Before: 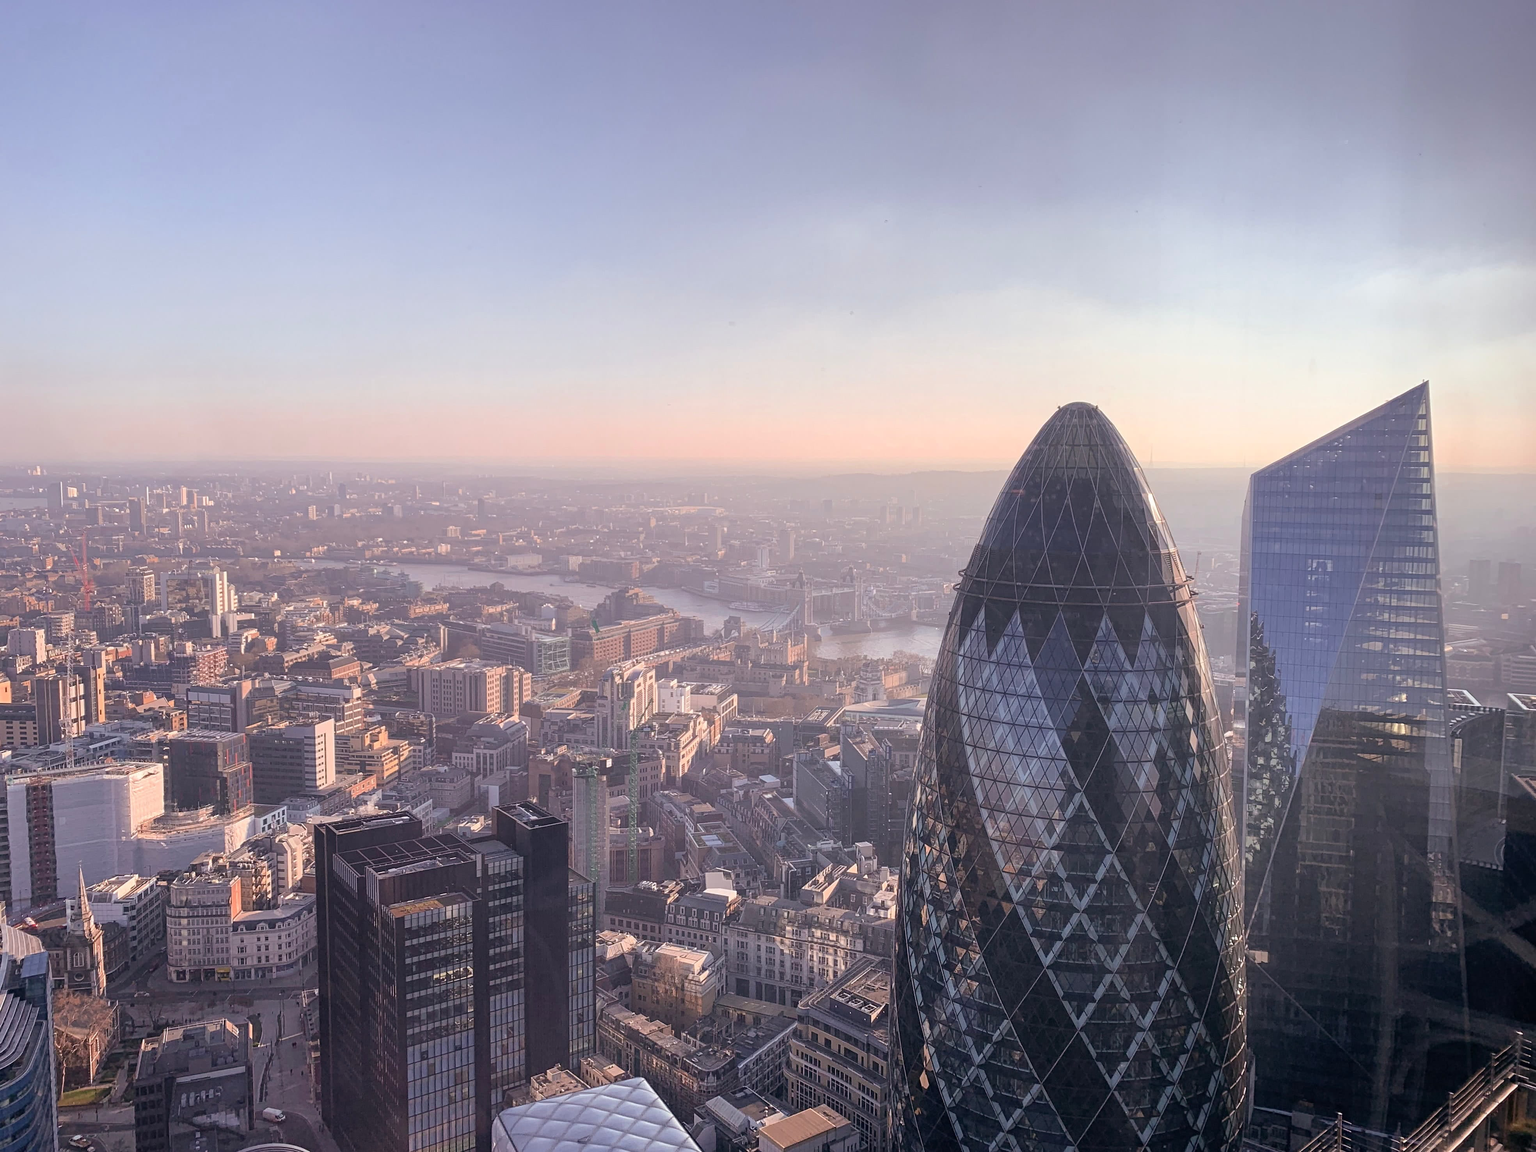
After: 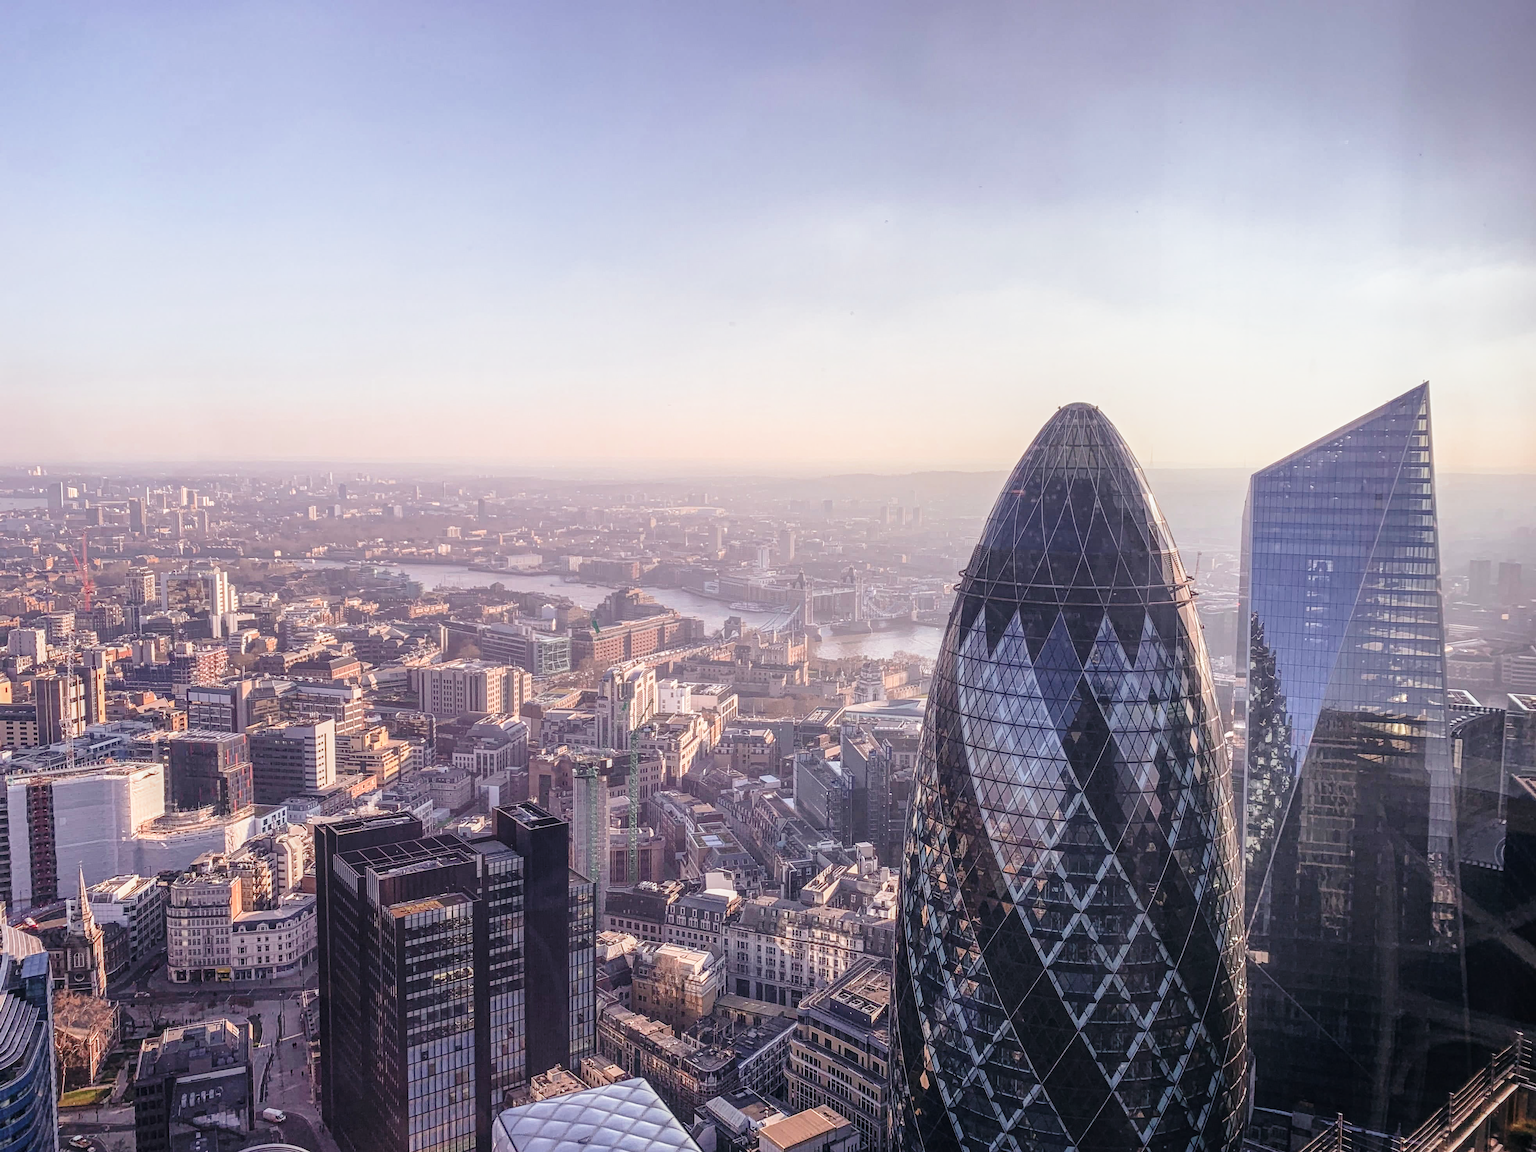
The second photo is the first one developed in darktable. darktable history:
exposure: black level correction 0, exposure -0.766 EV, compensate highlight preservation false
base curve: curves: ch0 [(0, 0) (0.026, 0.03) (0.109, 0.232) (0.351, 0.748) (0.669, 0.968) (1, 1)], preserve colors none
local contrast: highlights 0%, shadows 0%, detail 133%
